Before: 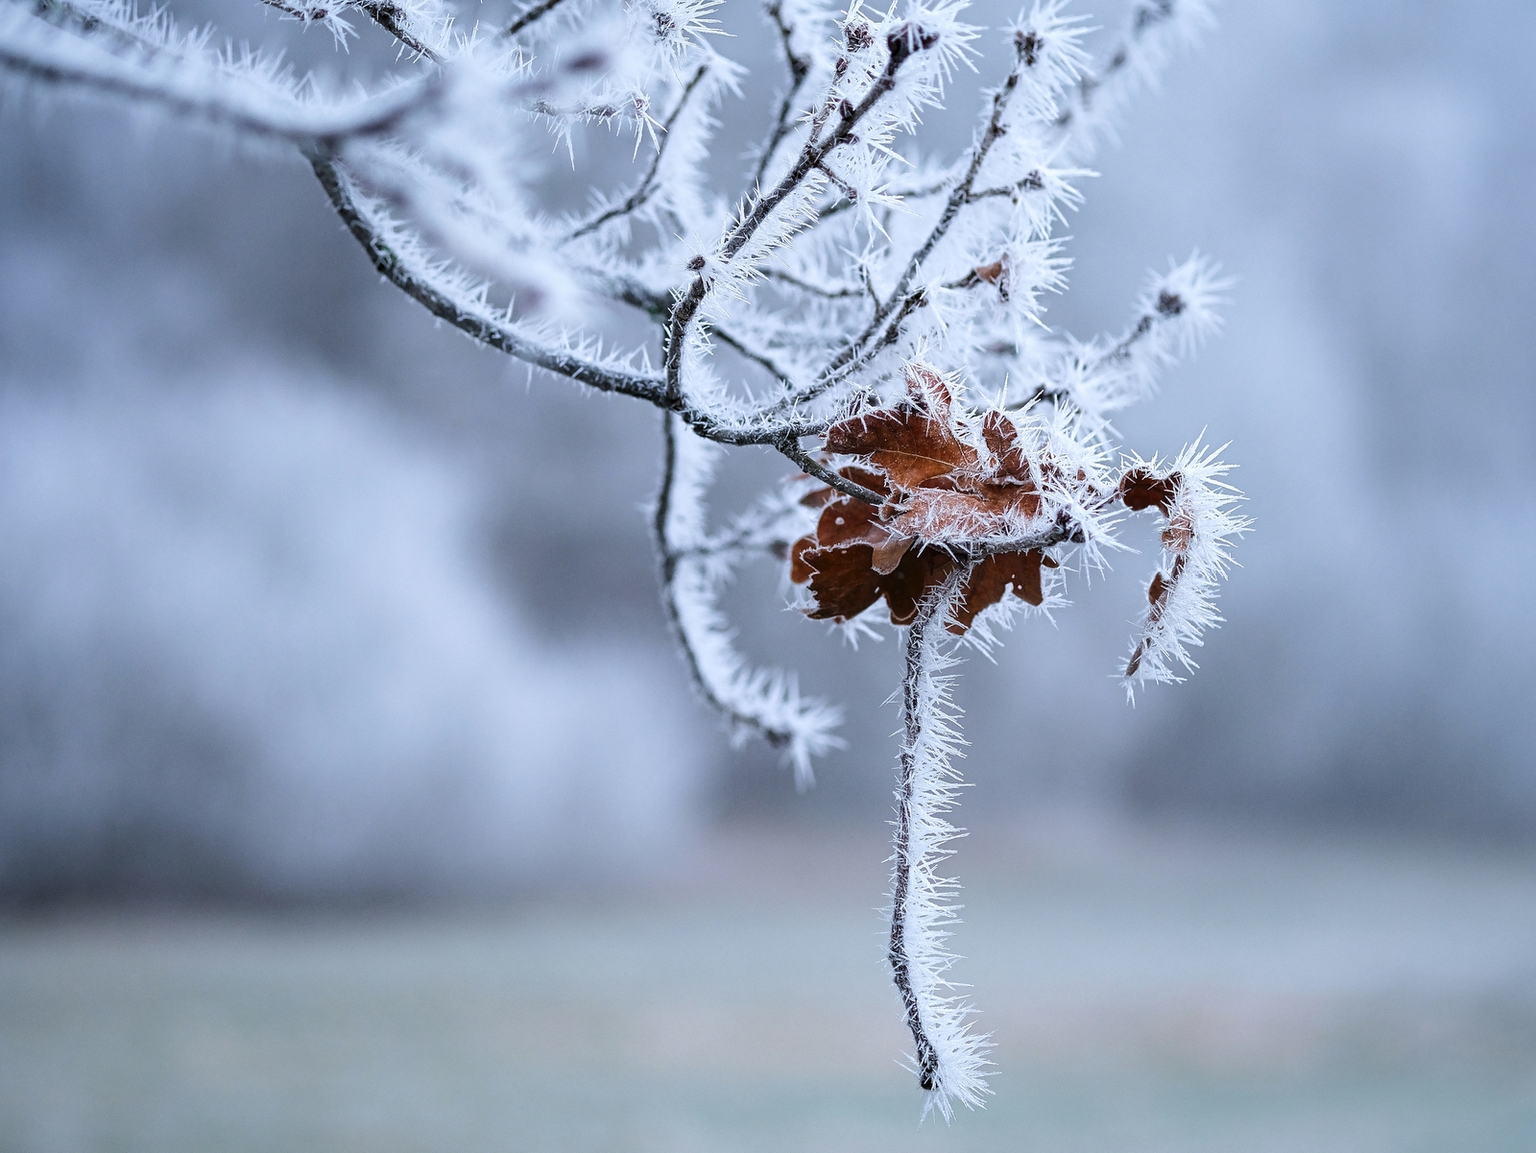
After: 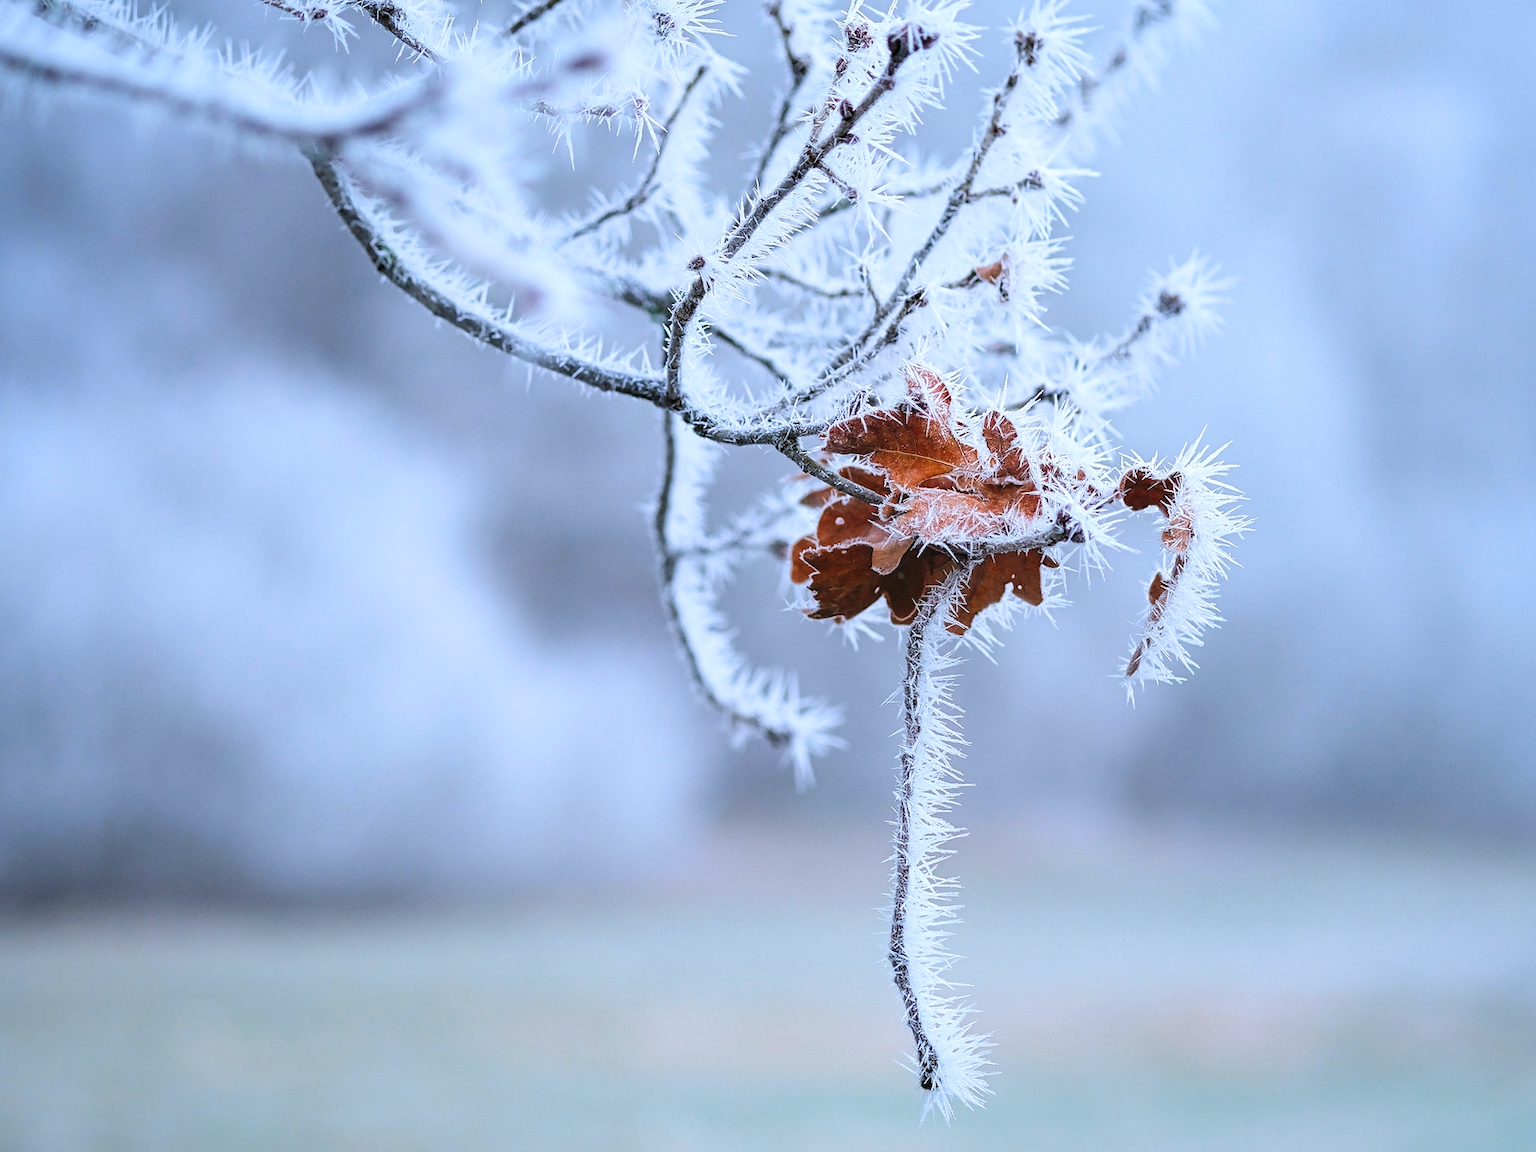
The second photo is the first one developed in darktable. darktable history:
contrast brightness saturation: contrast 0.065, brightness 0.178, saturation 0.401
